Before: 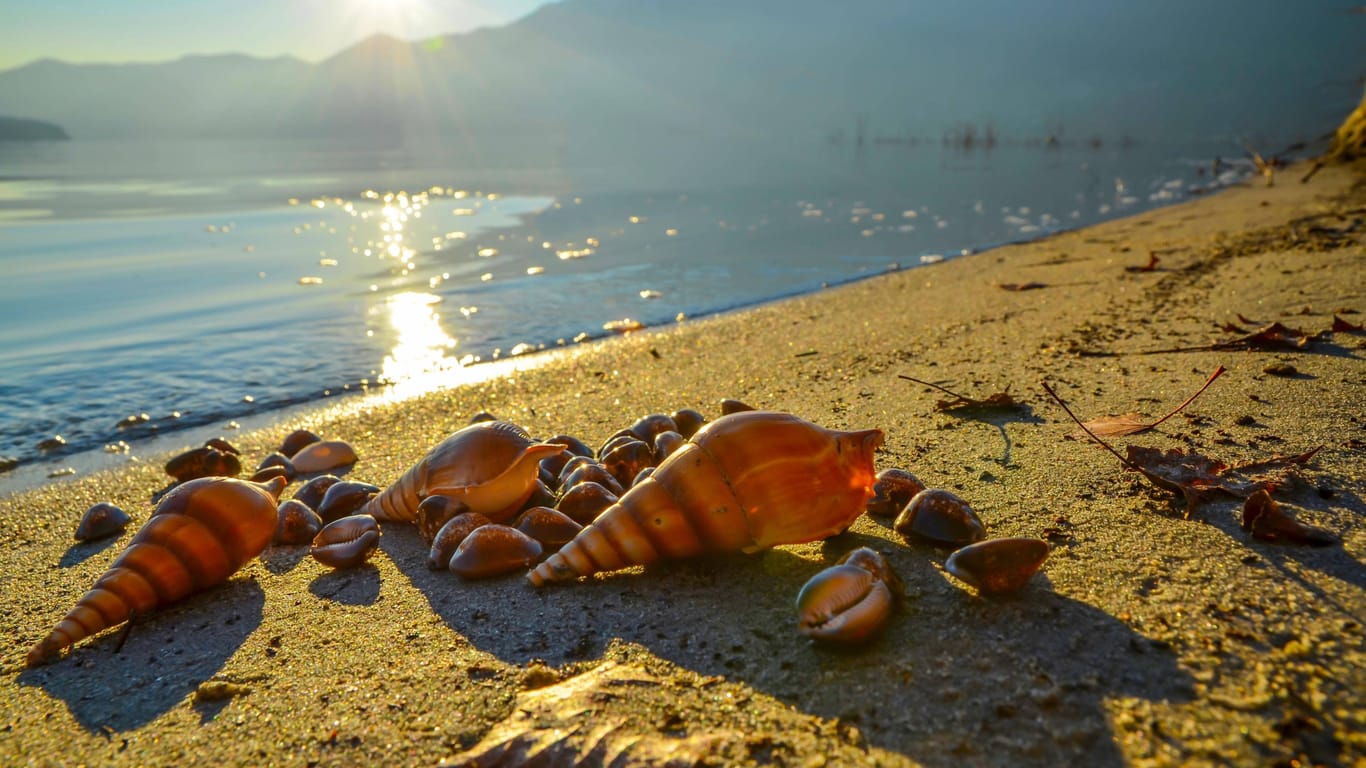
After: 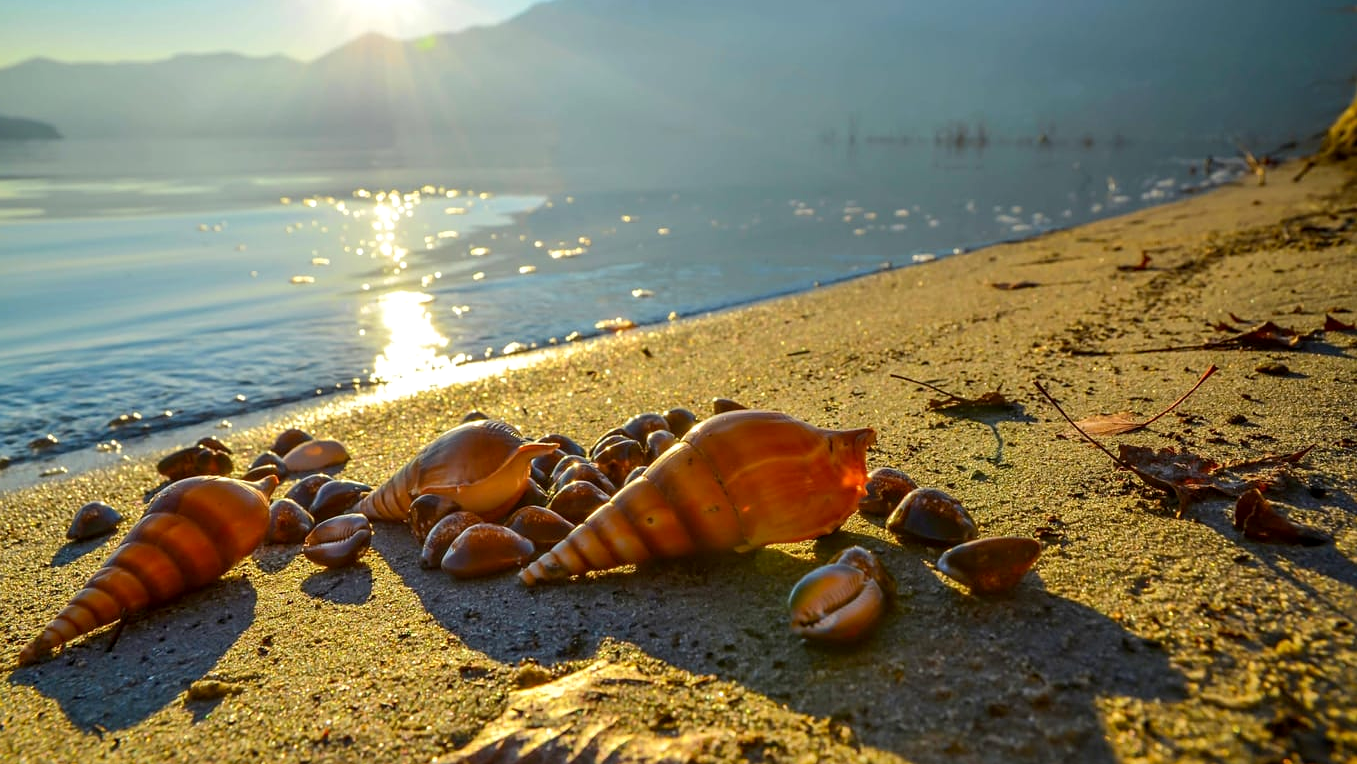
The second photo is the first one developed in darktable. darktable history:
crop and rotate: left 0.614%, top 0.179%, bottom 0.309%
exposure: black level correction 0.002, exposure 0.15 EV, compensate highlight preservation false
sharpen: amount 0.2
